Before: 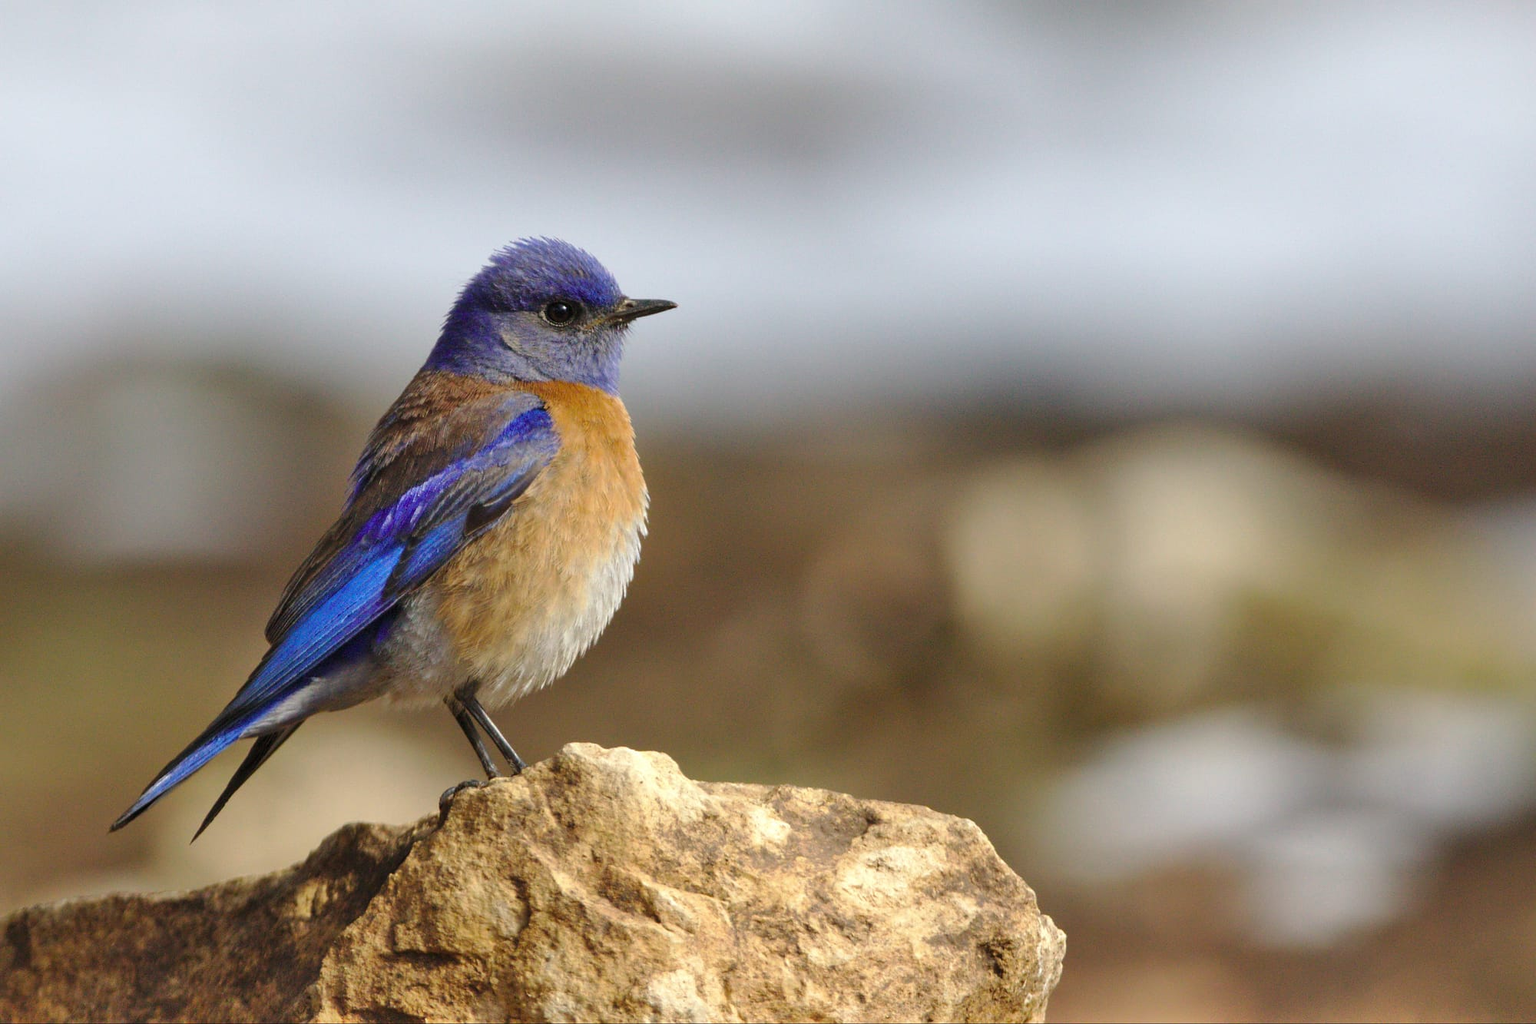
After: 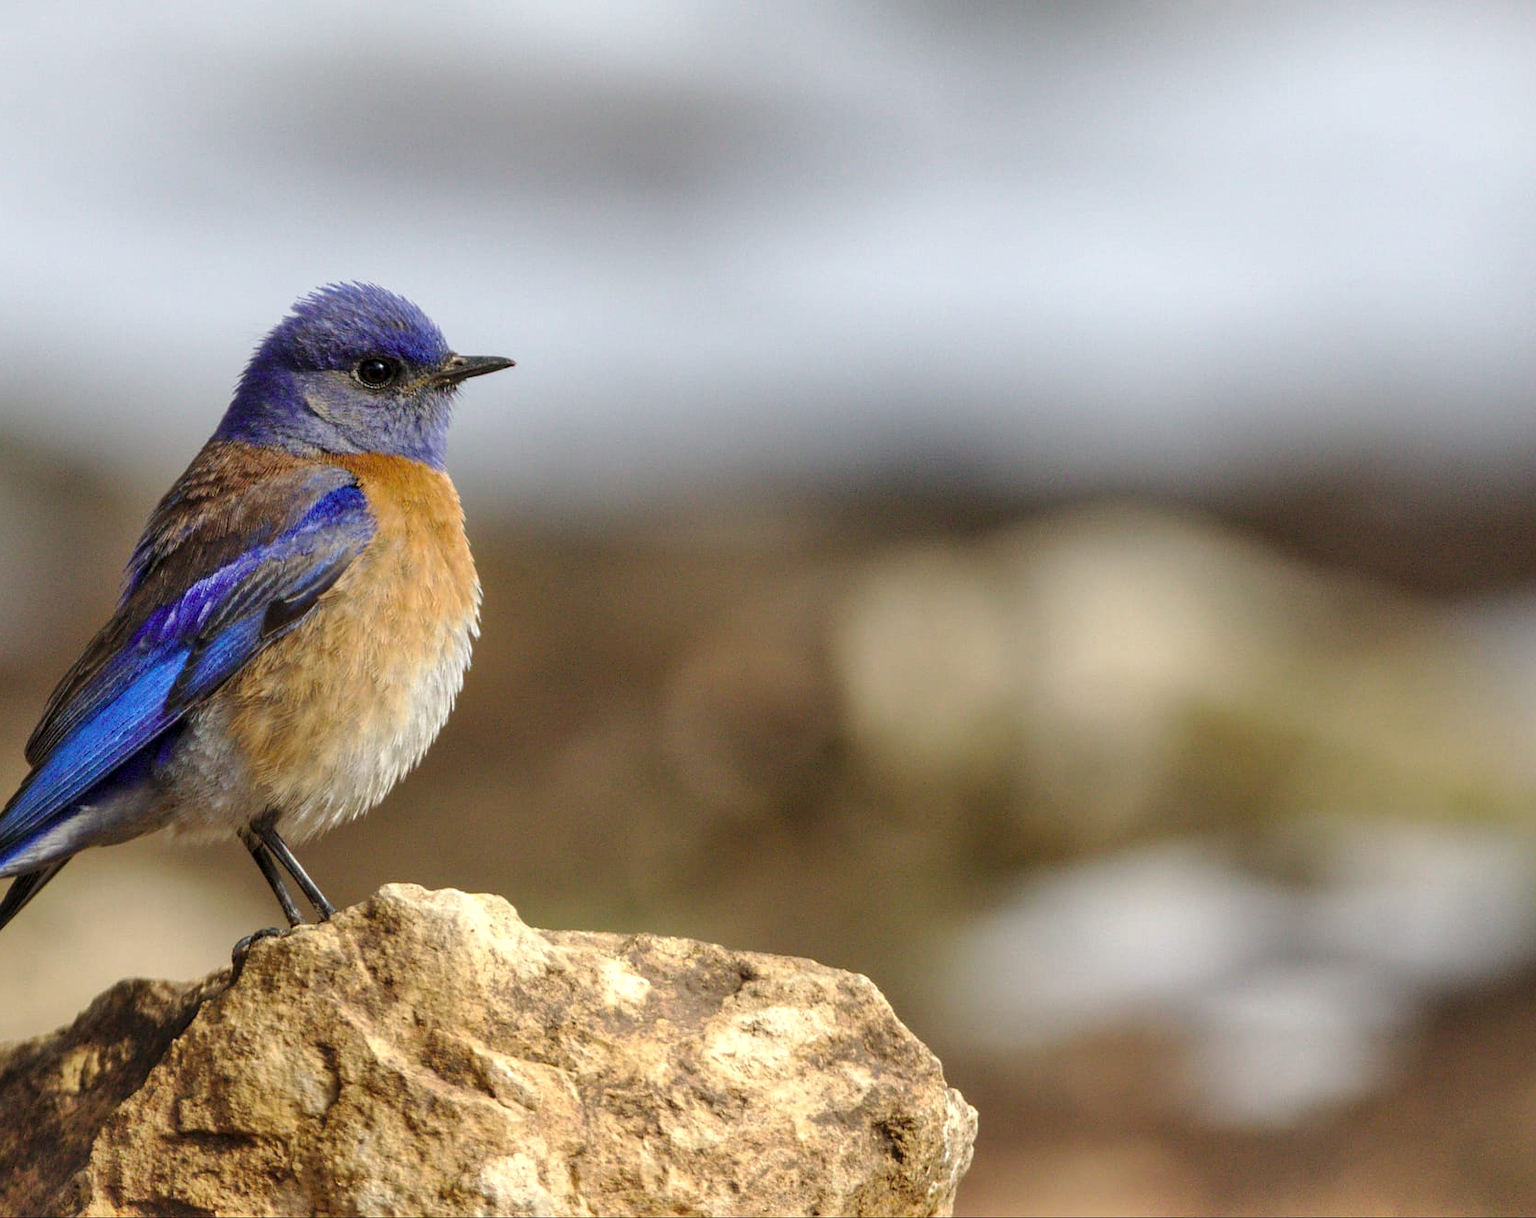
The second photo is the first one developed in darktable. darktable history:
crop: left 15.939%
local contrast: on, module defaults
